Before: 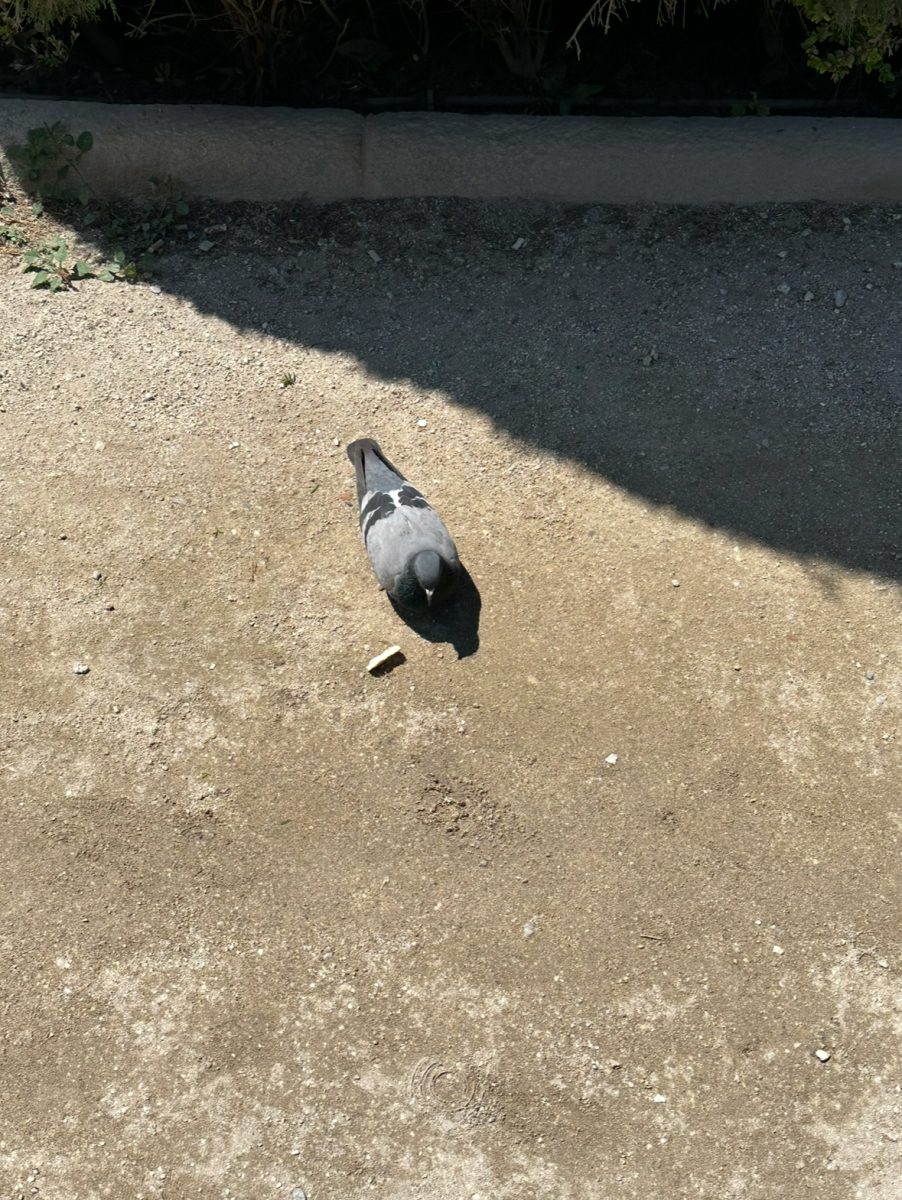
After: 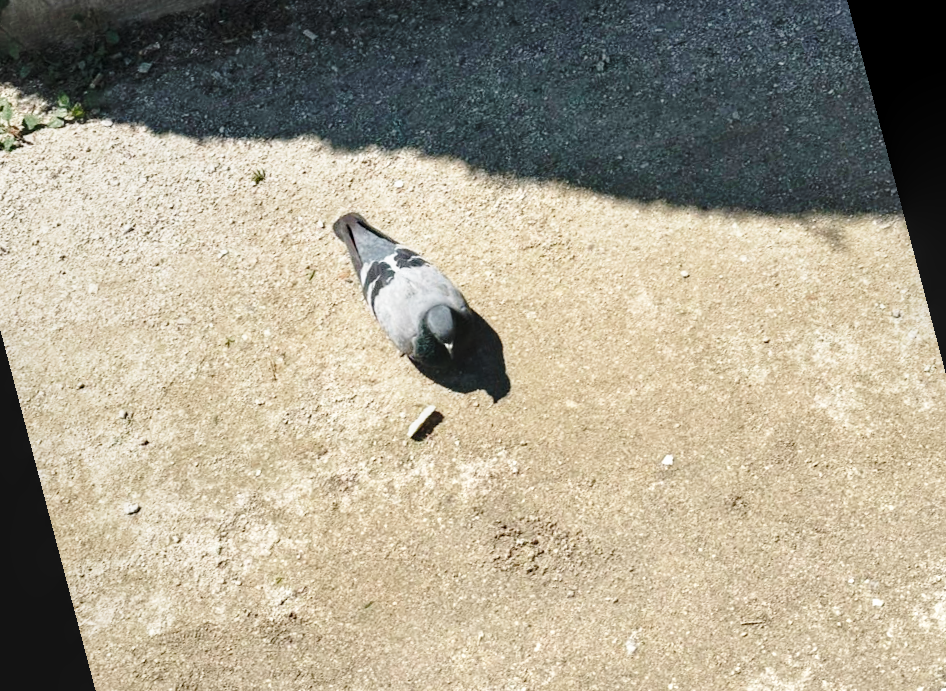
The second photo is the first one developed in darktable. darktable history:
rotate and perspective: rotation -14.8°, crop left 0.1, crop right 0.903, crop top 0.25, crop bottom 0.748
base curve: curves: ch0 [(0, 0) (0.036, 0.037) (0.121, 0.228) (0.46, 0.76) (0.859, 0.983) (1, 1)], preserve colors none
color zones: curves: ch0 [(0, 0.558) (0.143, 0.548) (0.286, 0.447) (0.429, 0.259) (0.571, 0.5) (0.714, 0.5) (0.857, 0.593) (1, 0.558)]; ch1 [(0, 0.543) (0.01, 0.544) (0.12, 0.492) (0.248, 0.458) (0.5, 0.534) (0.748, 0.5) (0.99, 0.469) (1, 0.543)]; ch2 [(0, 0.507) (0.143, 0.522) (0.286, 0.505) (0.429, 0.5) (0.571, 0.5) (0.714, 0.5) (0.857, 0.5) (1, 0.507)]
local contrast: on, module defaults
